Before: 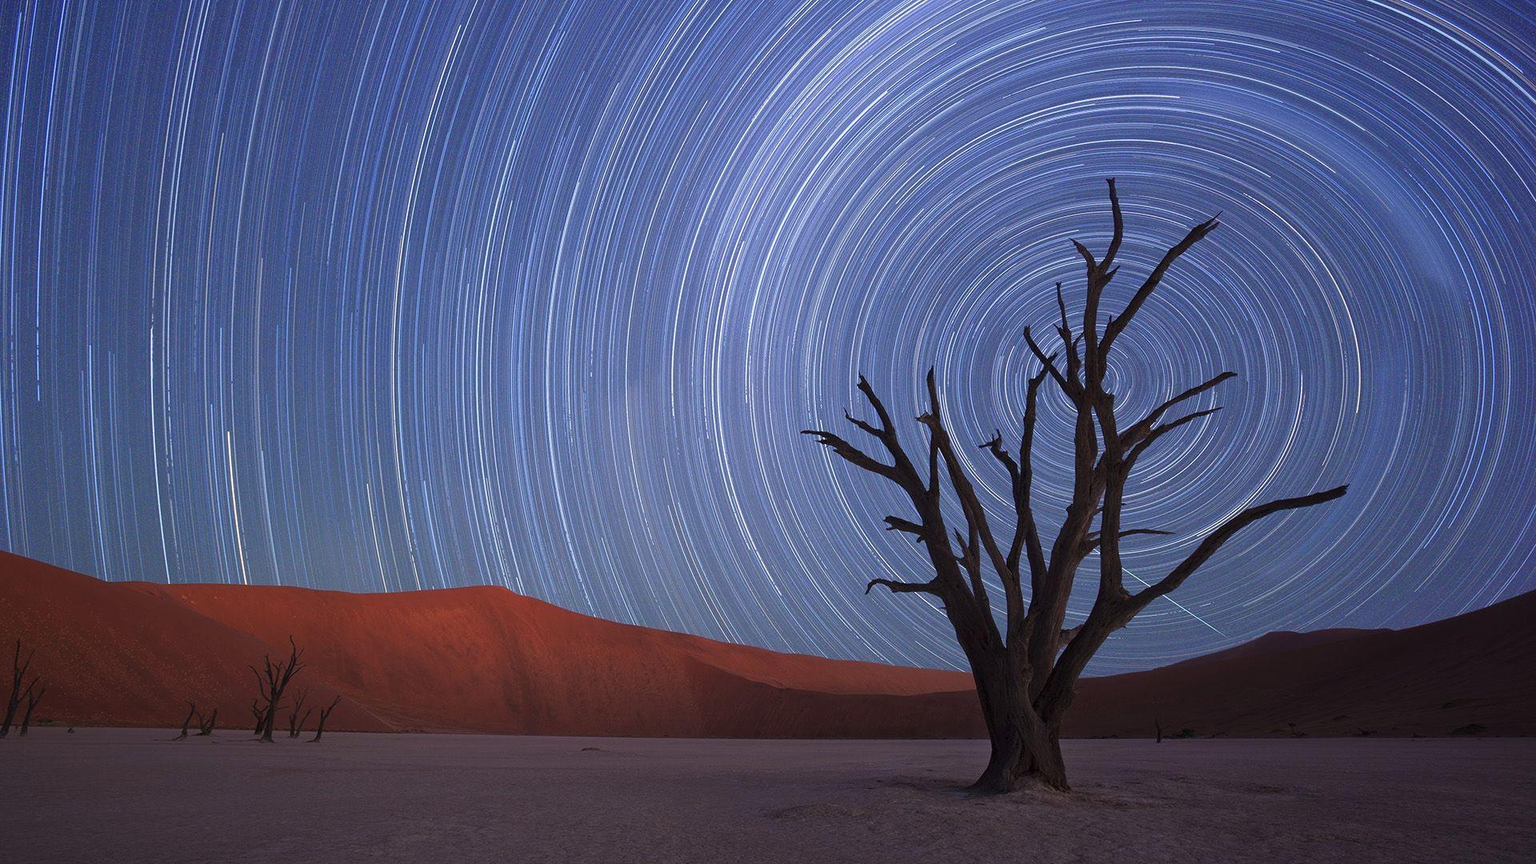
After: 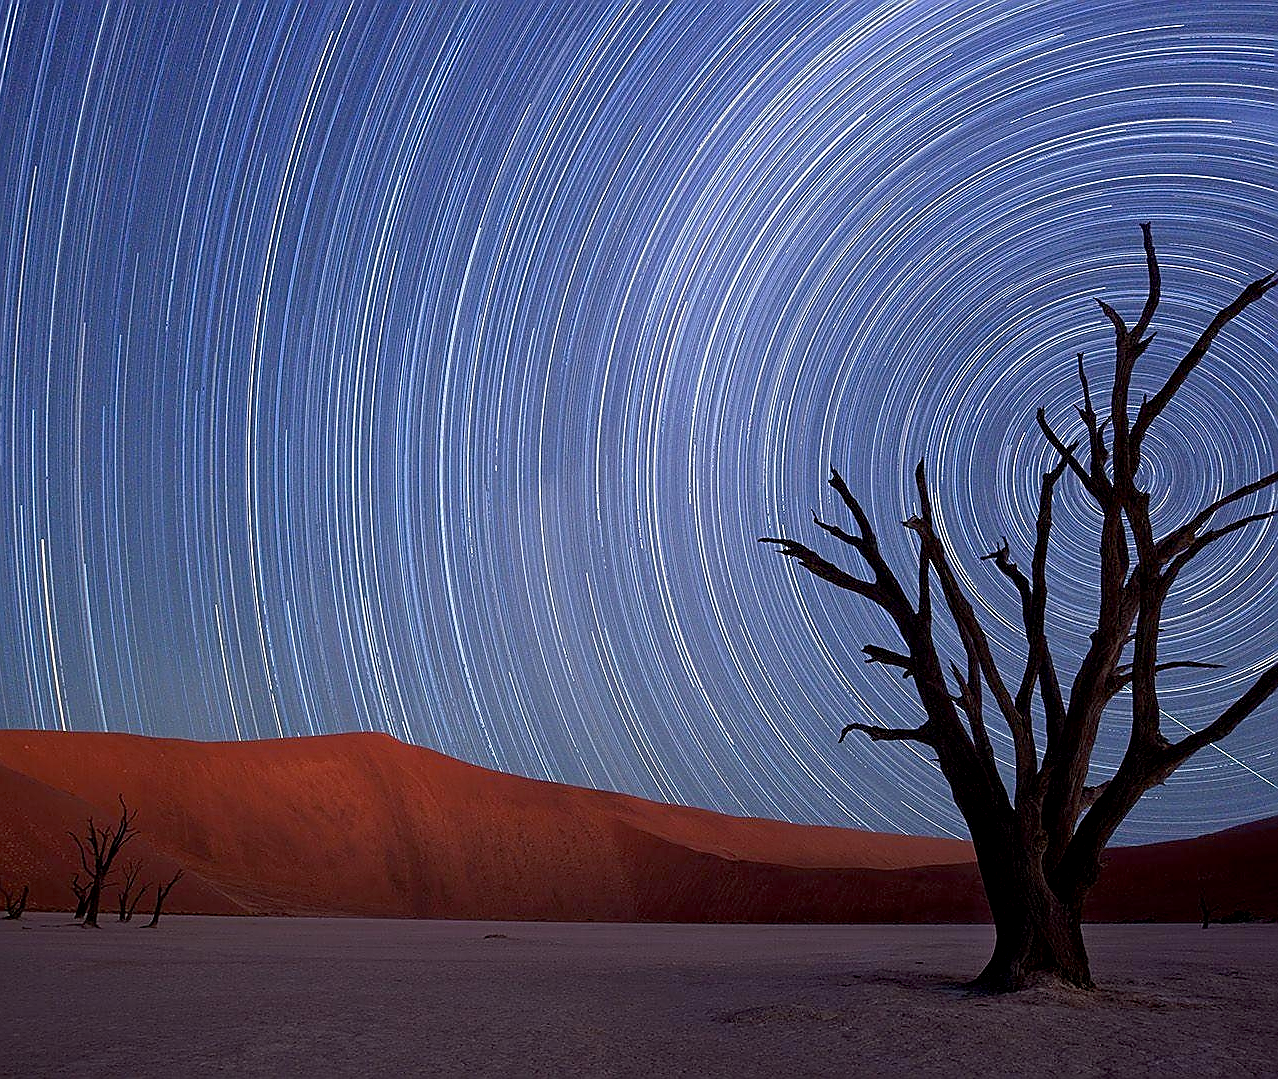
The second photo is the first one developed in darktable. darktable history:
crop and rotate: left 12.661%, right 20.741%
sharpen: radius 1.366, amount 1.251, threshold 0.791
exposure: black level correction 0.011, compensate exposure bias true, compensate highlight preservation false
